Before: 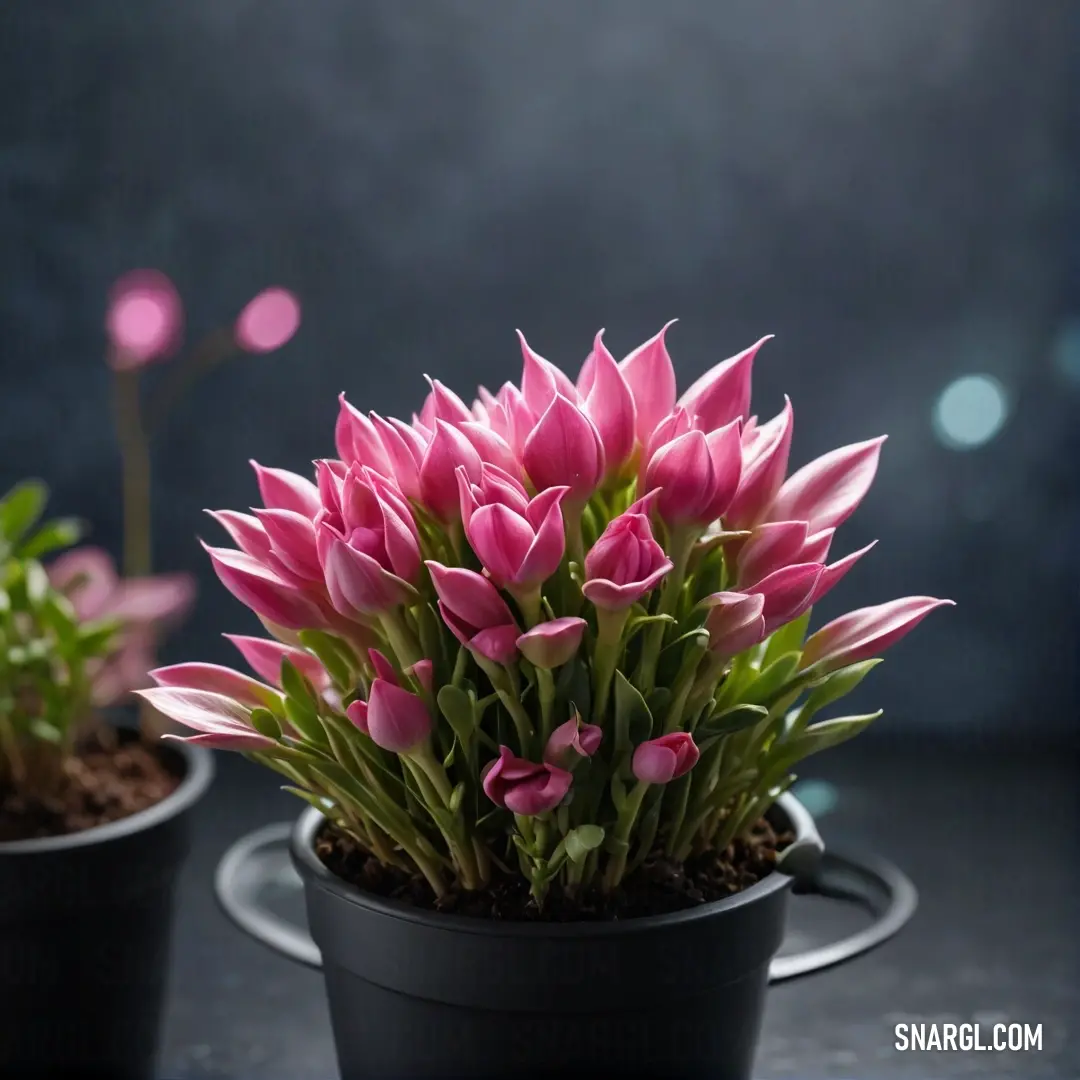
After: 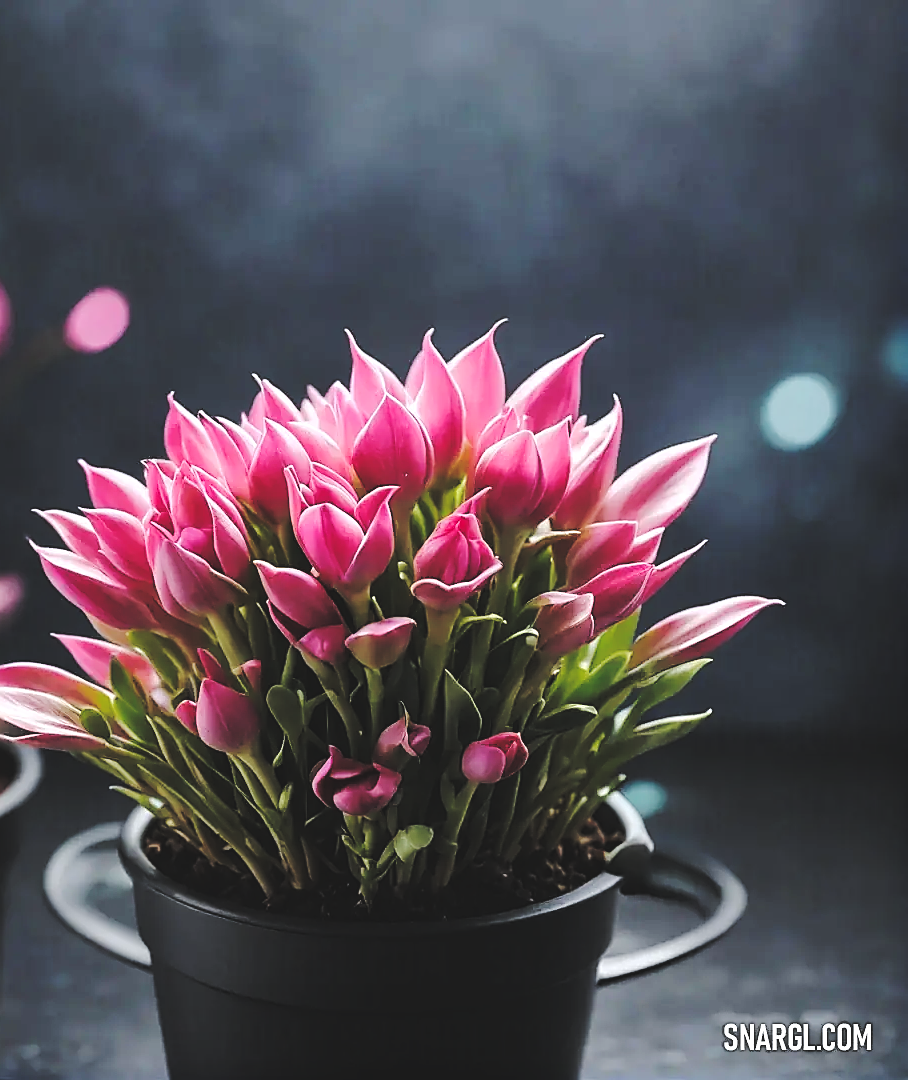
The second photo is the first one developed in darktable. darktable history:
color correction: highlights a* 0.04, highlights b* -0.508
levels: black 8.56%, white 99.94%, levels [0.016, 0.492, 0.969]
sharpen: radius 1.417, amount 1.247, threshold 0.729
tone curve: curves: ch0 [(0.003, 0) (0.066, 0.017) (0.163, 0.09) (0.264, 0.238) (0.395, 0.421) (0.517, 0.575) (0.633, 0.687) (0.791, 0.814) (1, 1)]; ch1 [(0, 0) (0.149, 0.17) (0.327, 0.339) (0.39, 0.403) (0.456, 0.463) (0.501, 0.502) (0.512, 0.507) (0.53, 0.533) (0.575, 0.592) (0.671, 0.655) (0.729, 0.679) (1, 1)]; ch2 [(0, 0) (0.337, 0.382) (0.464, 0.47) (0.501, 0.502) (0.527, 0.532) (0.563, 0.555) (0.615, 0.61) (0.663, 0.68) (1, 1)], color space Lab, linked channels, preserve colors none
base curve: curves: ch0 [(0, 0.024) (0.055, 0.065) (0.121, 0.166) (0.236, 0.319) (0.693, 0.726) (1, 1)], preserve colors none
crop: left 15.834%
